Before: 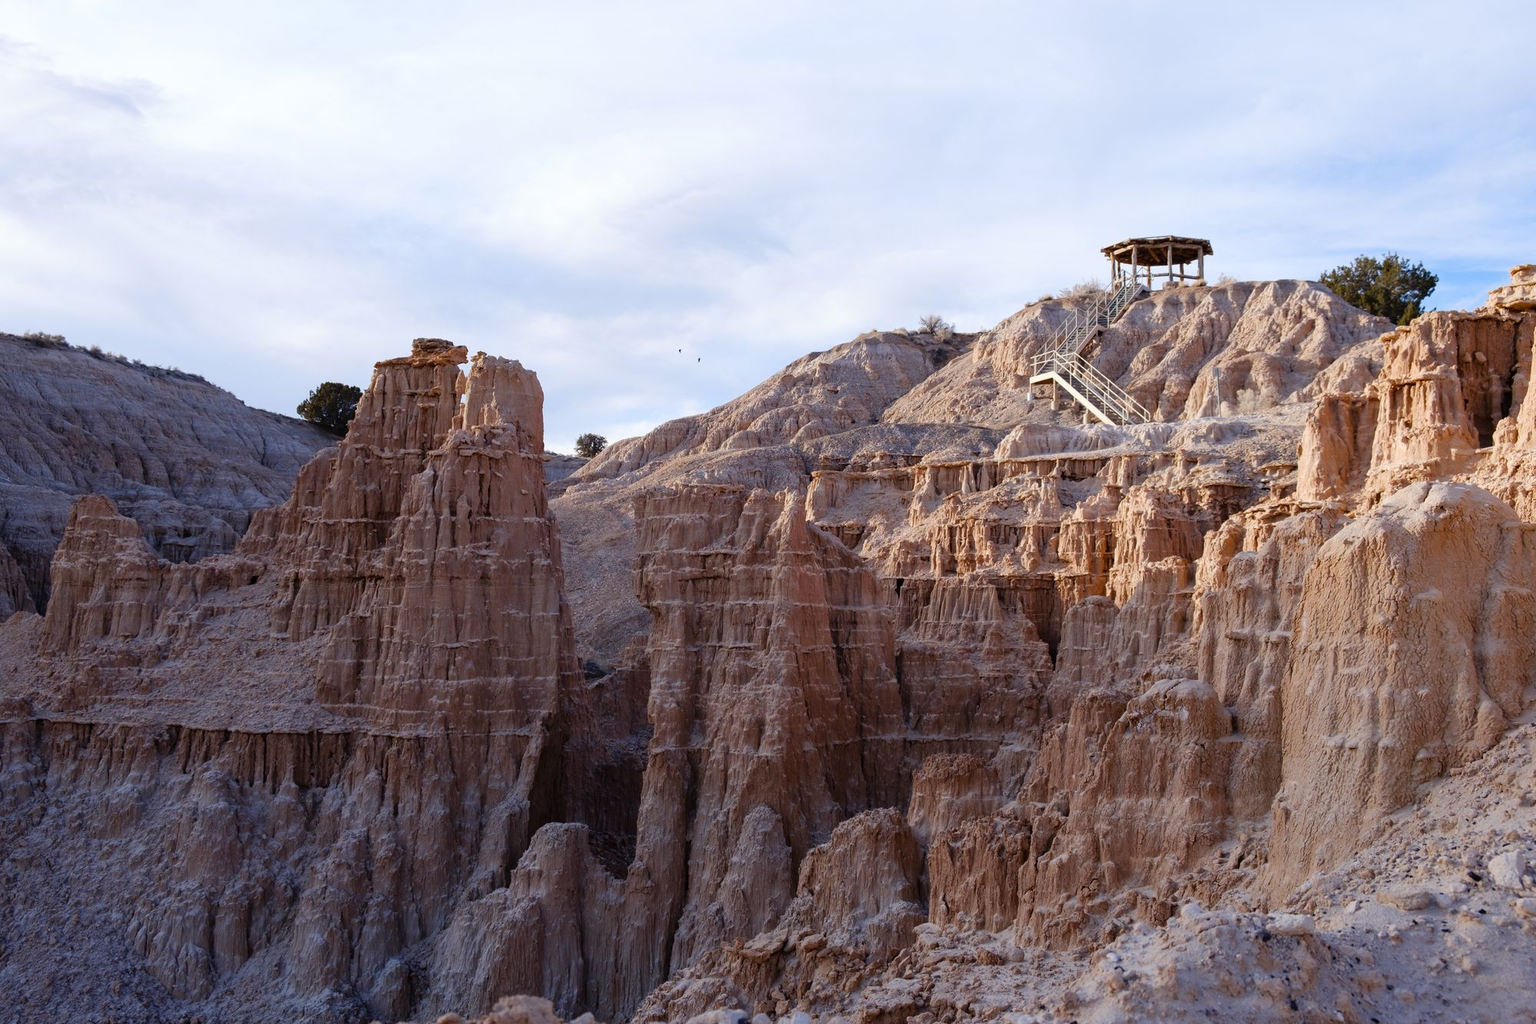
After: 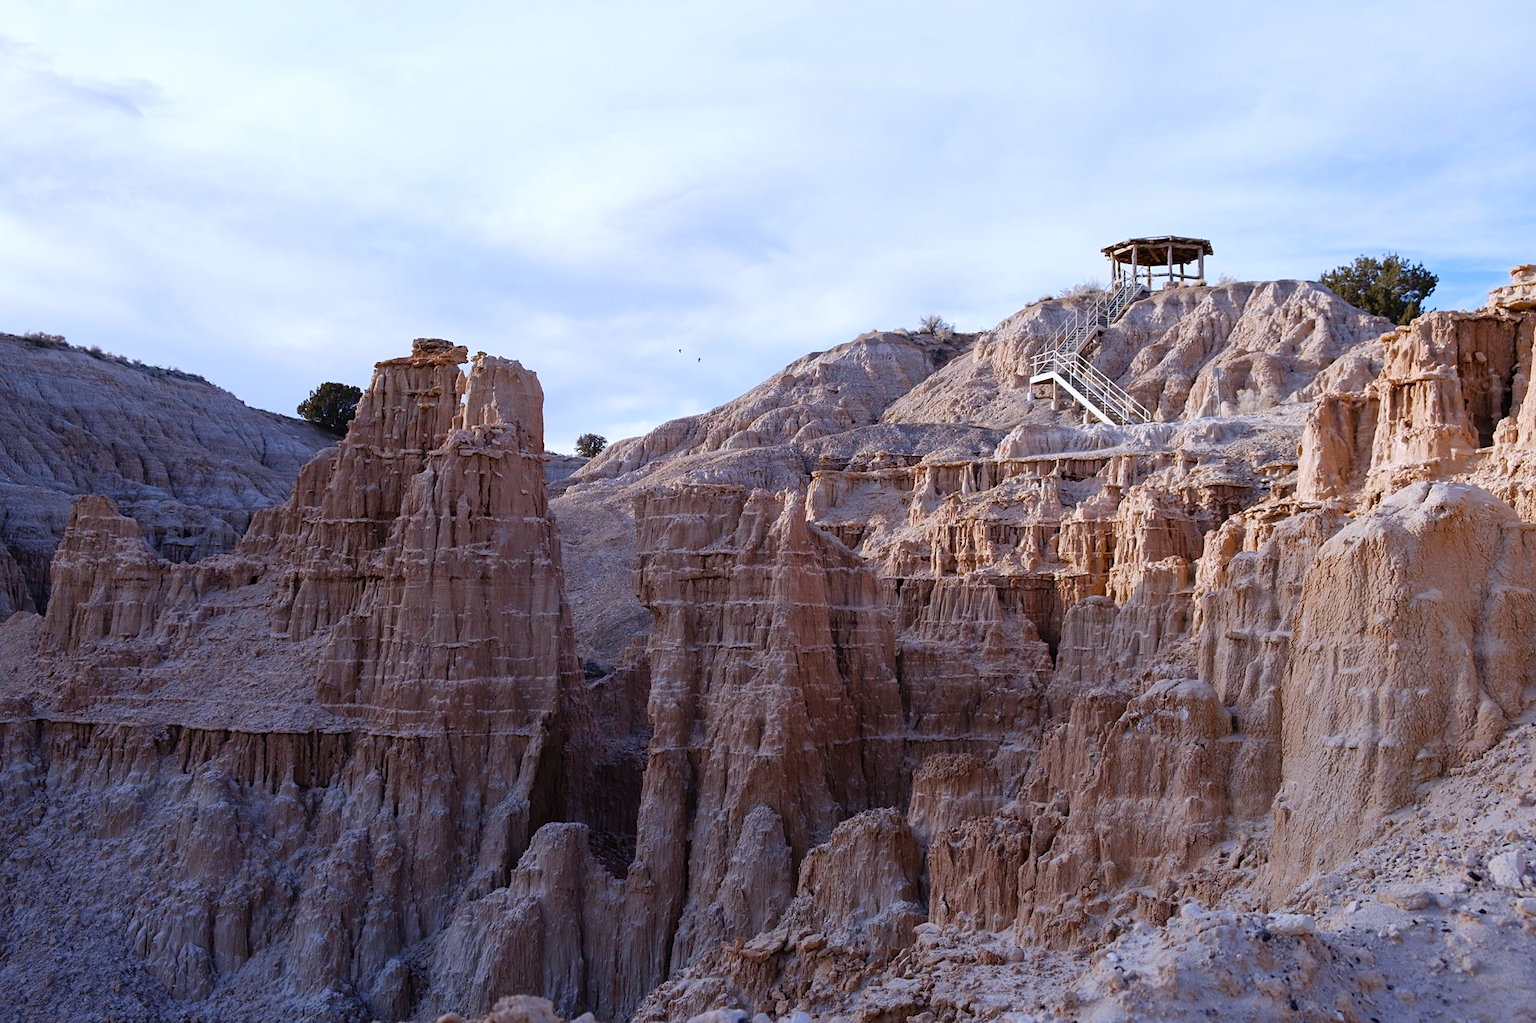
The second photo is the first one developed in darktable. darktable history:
white balance: red 0.98, blue 1.034
sharpen: amount 0.2
color calibration: illuminant as shot in camera, x 0.358, y 0.373, temperature 4628.91 K
